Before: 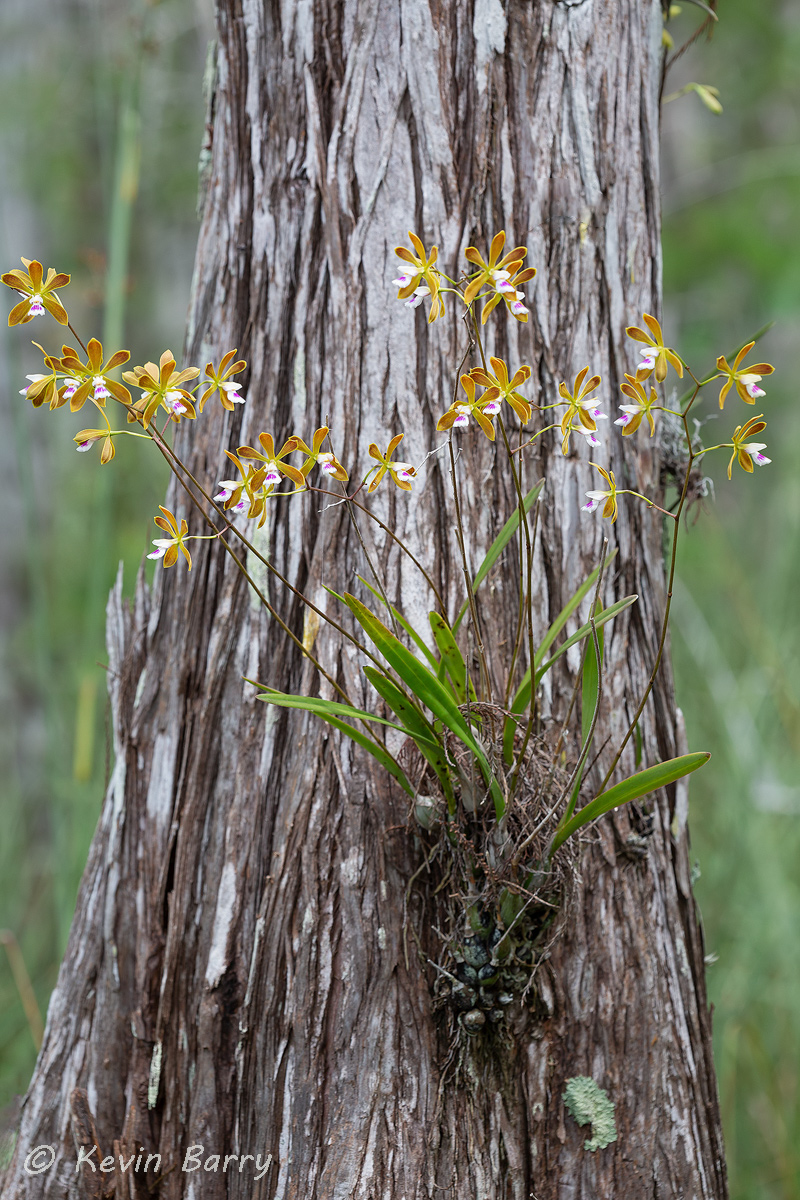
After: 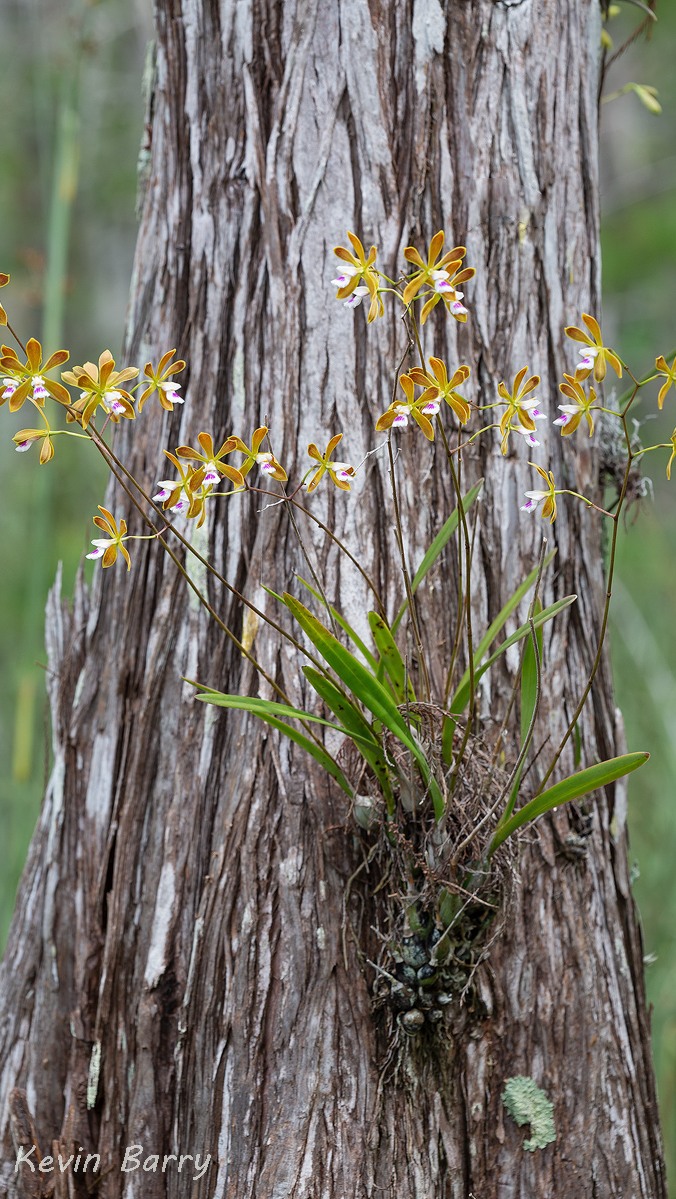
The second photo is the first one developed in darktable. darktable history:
crop: left 7.668%, right 7.805%
shadows and highlights: shadows 52.21, highlights -28.49, soften with gaussian
